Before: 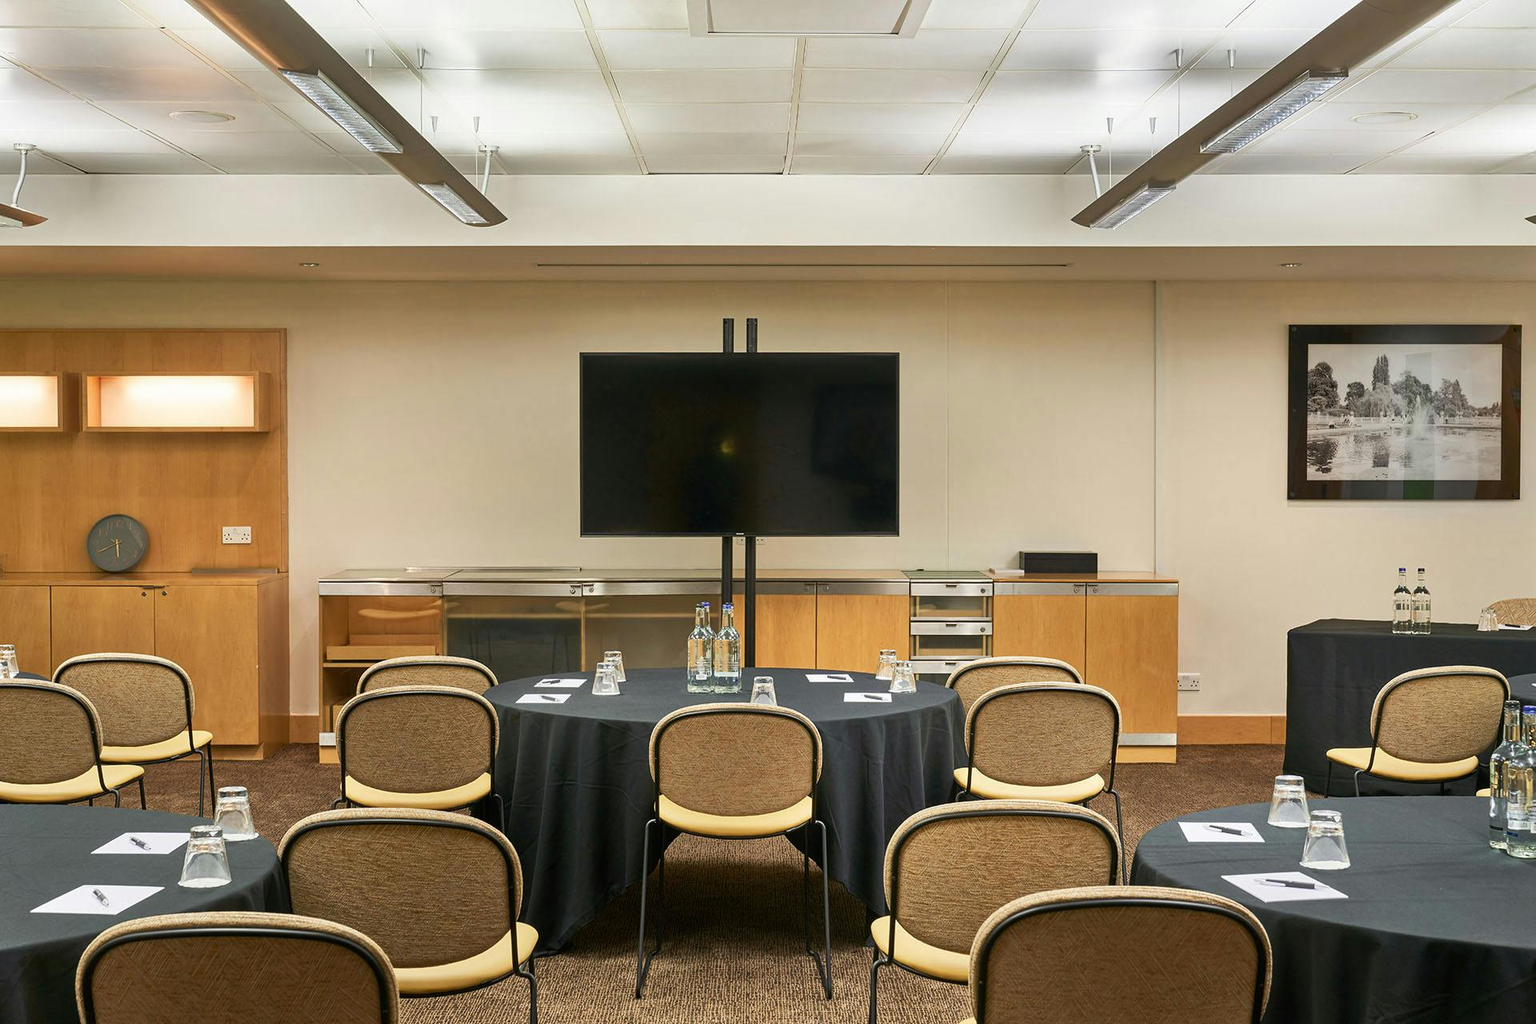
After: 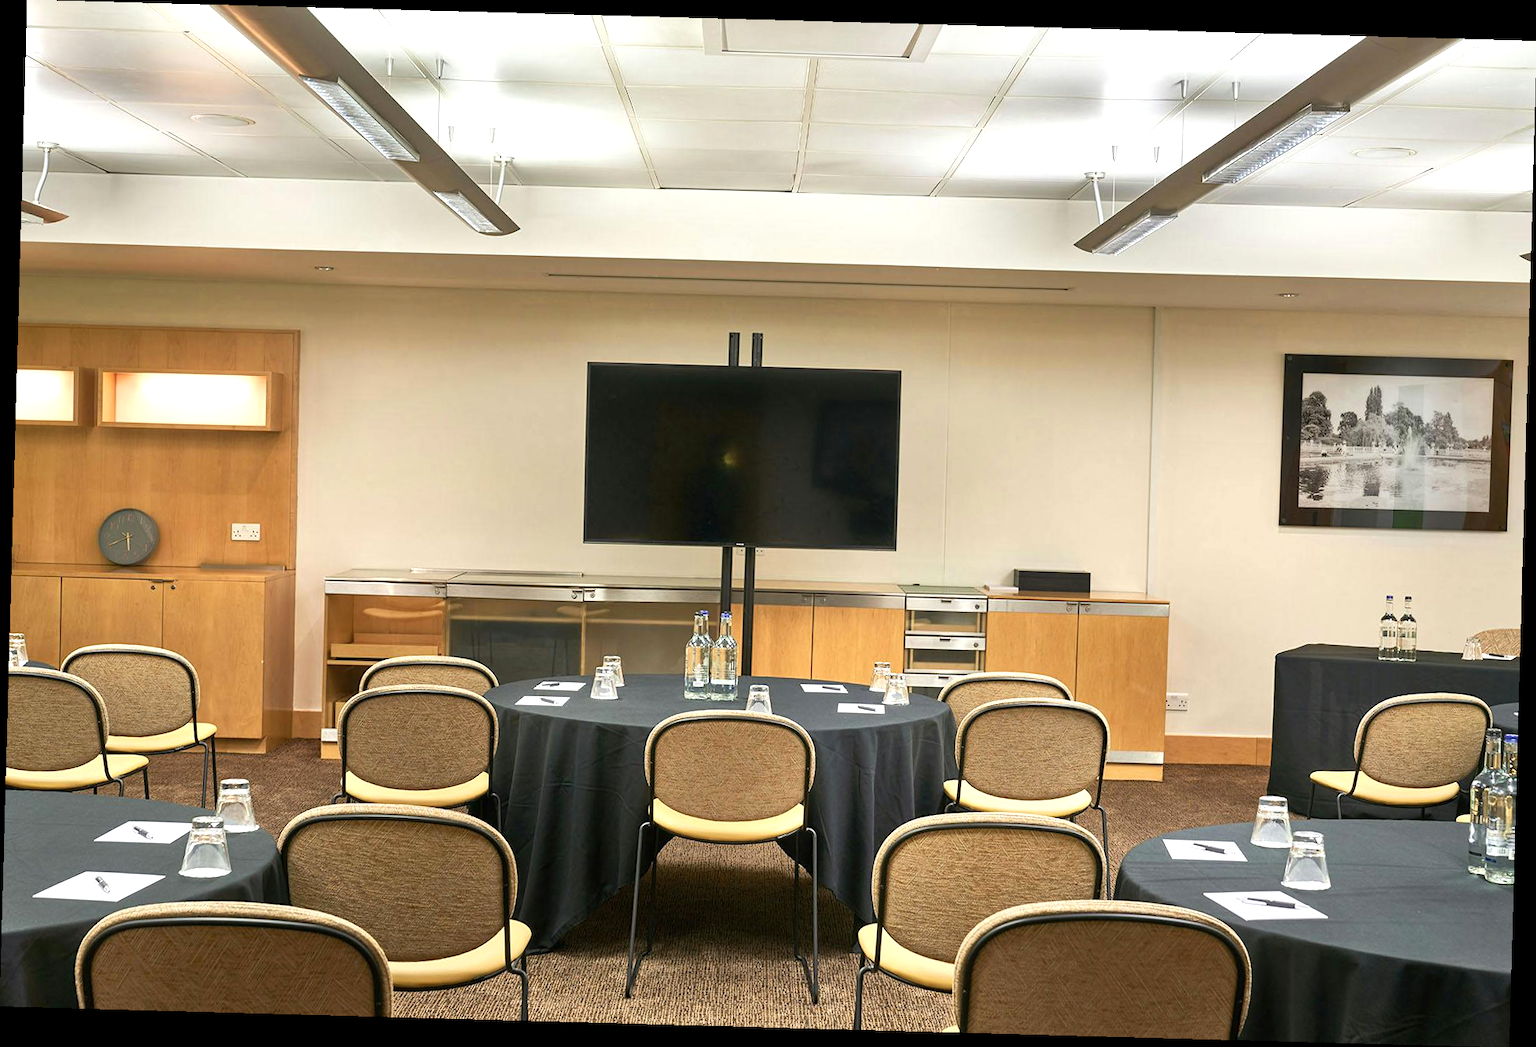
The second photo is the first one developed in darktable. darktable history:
exposure: exposure 0.444 EV, compensate highlight preservation false
contrast brightness saturation: saturation -0.059
crop and rotate: angle -1.57°
